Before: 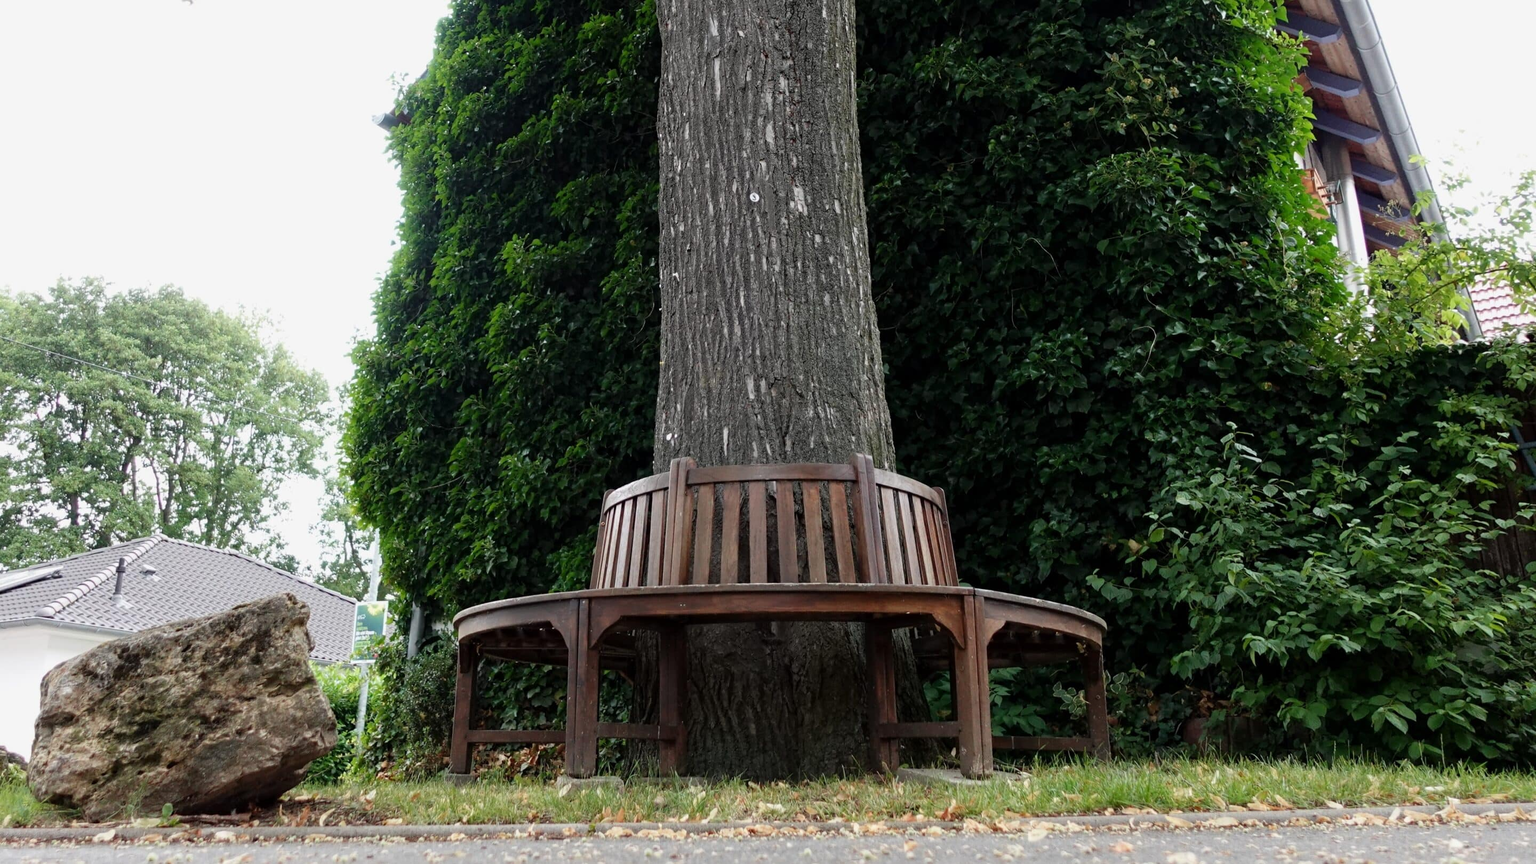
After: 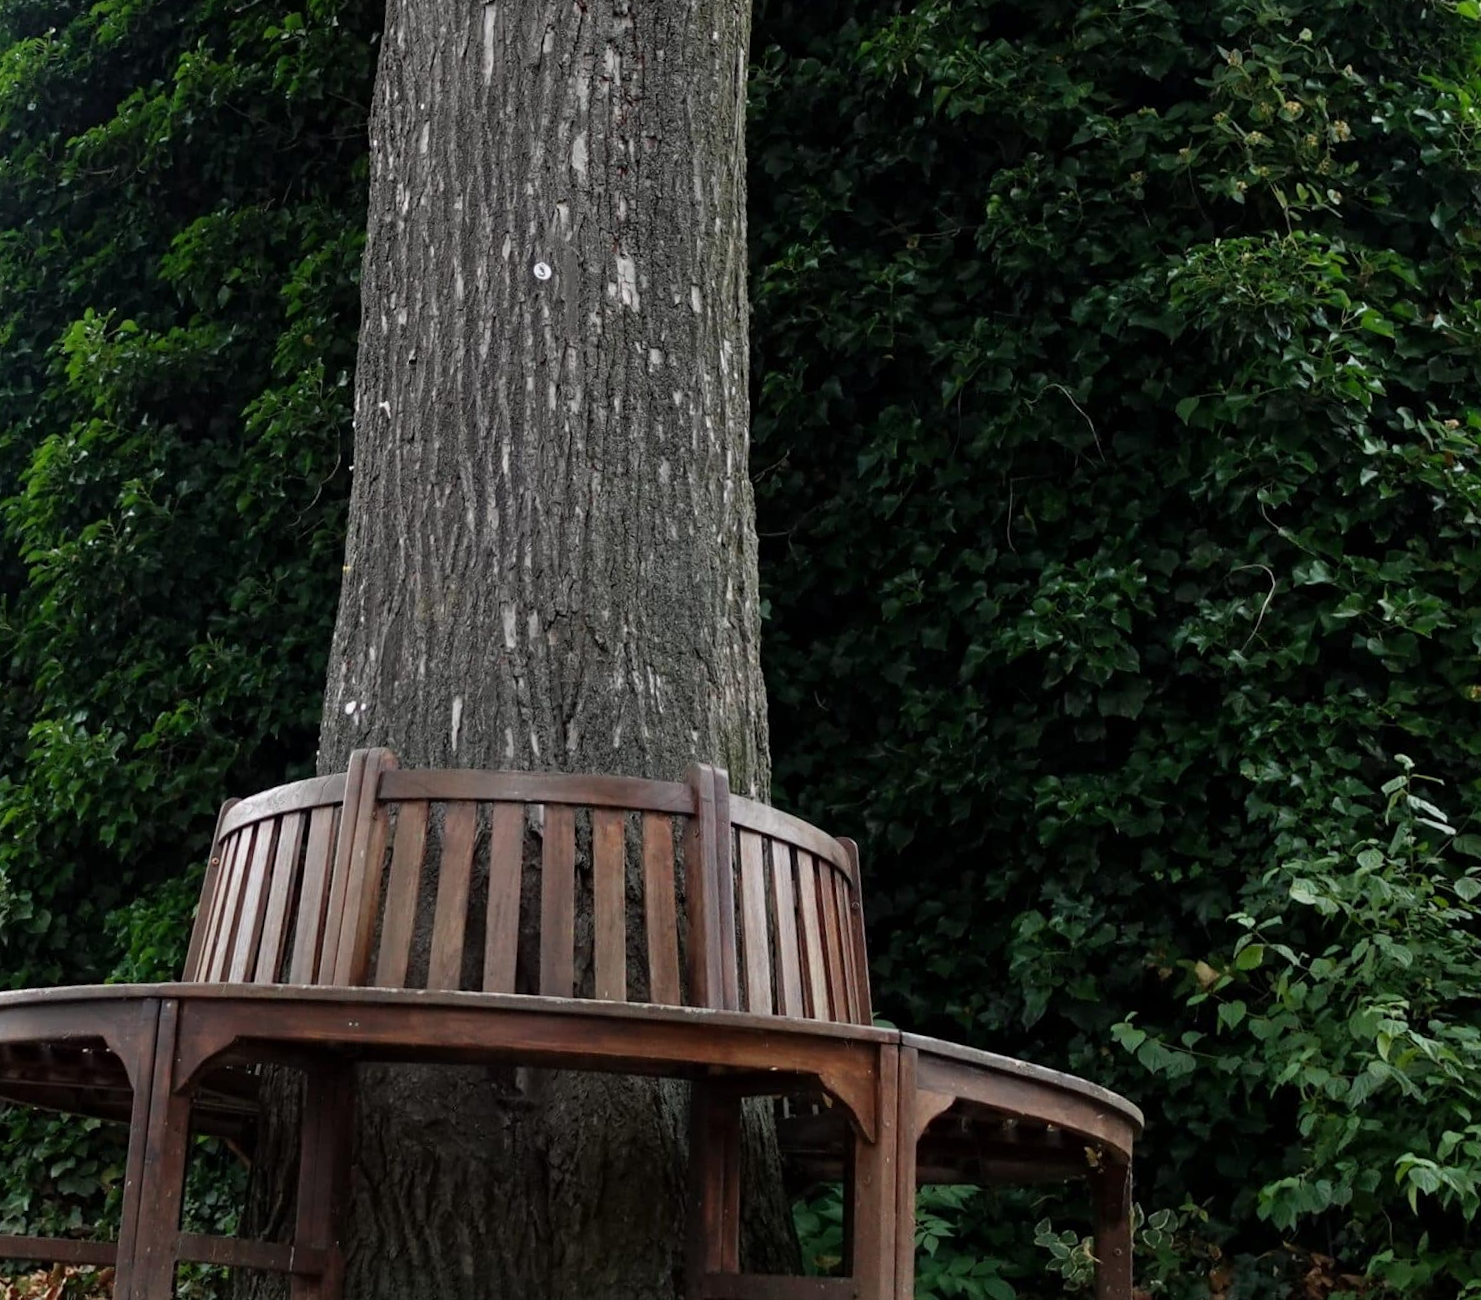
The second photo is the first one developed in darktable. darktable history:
crop: left 32.075%, top 10.976%, right 18.355%, bottom 17.596%
rotate and perspective: rotation 4.1°, automatic cropping off
